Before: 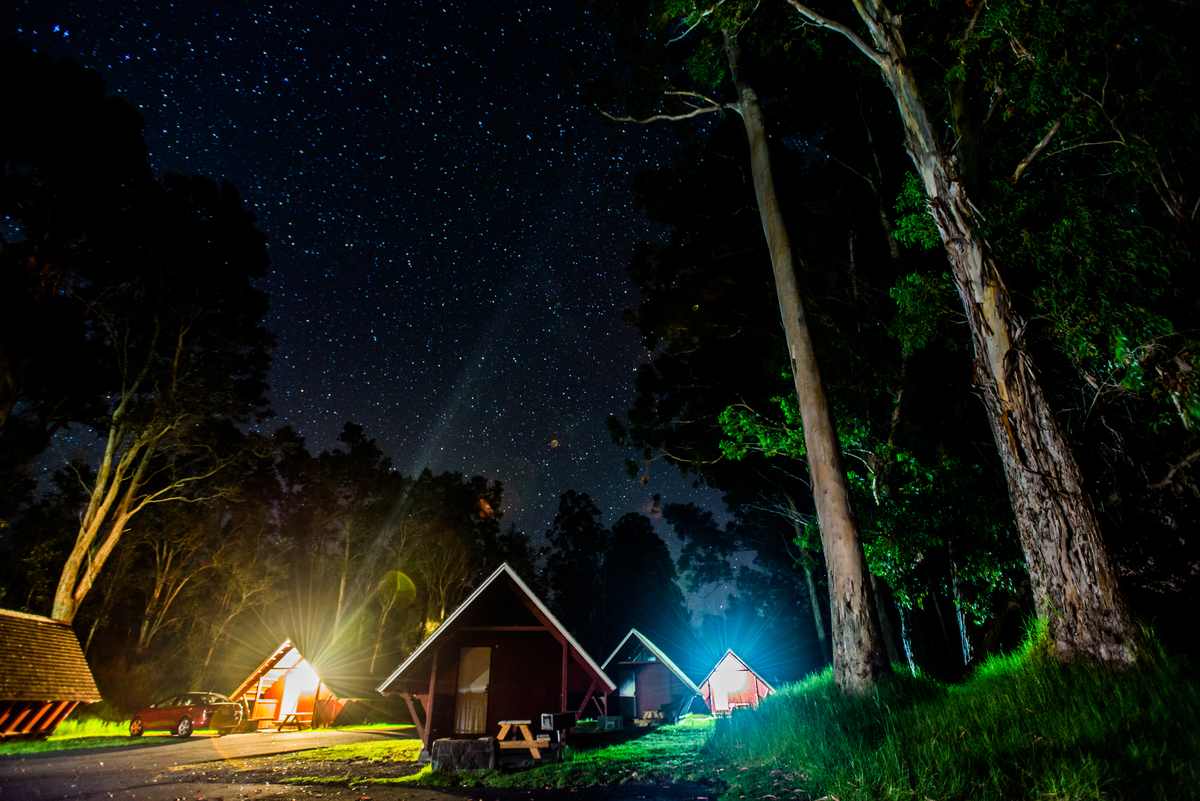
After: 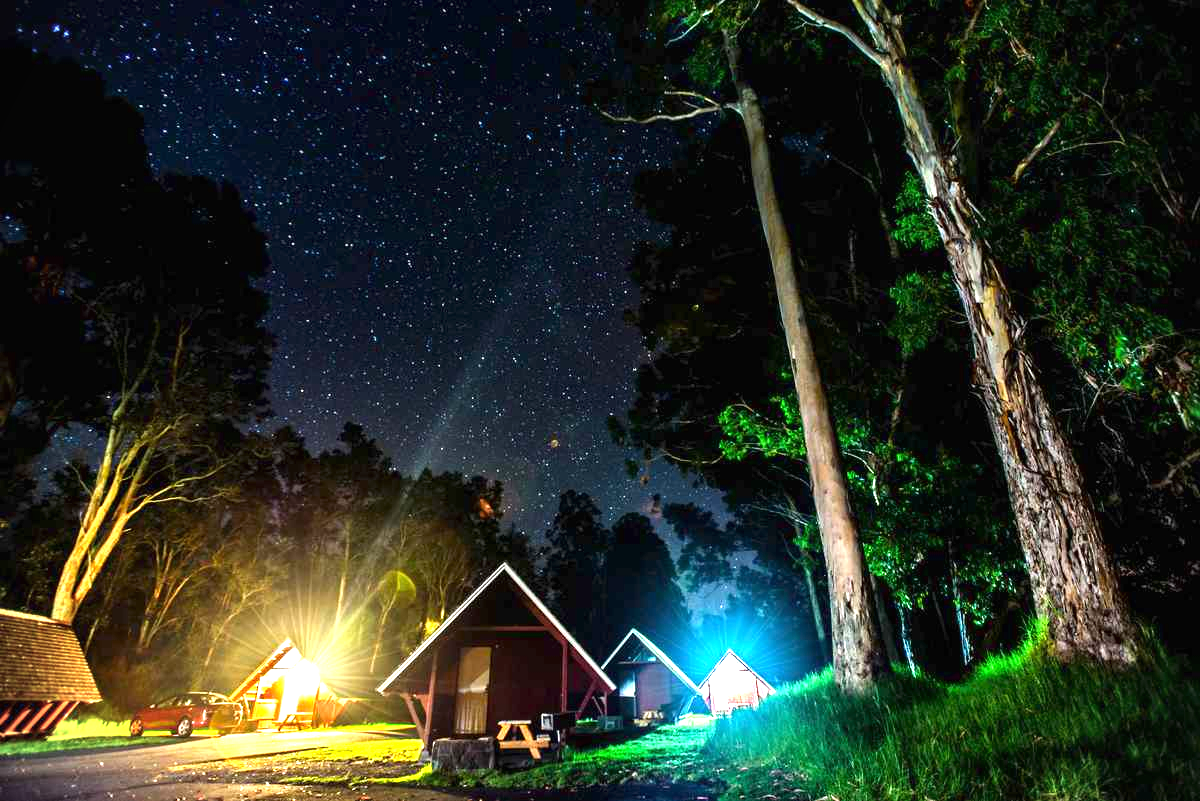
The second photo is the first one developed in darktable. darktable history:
vignetting: fall-off start 91.15%, brightness -0.295
exposure: black level correction 0, exposure 1.481 EV, compensate exposure bias true, compensate highlight preservation false
